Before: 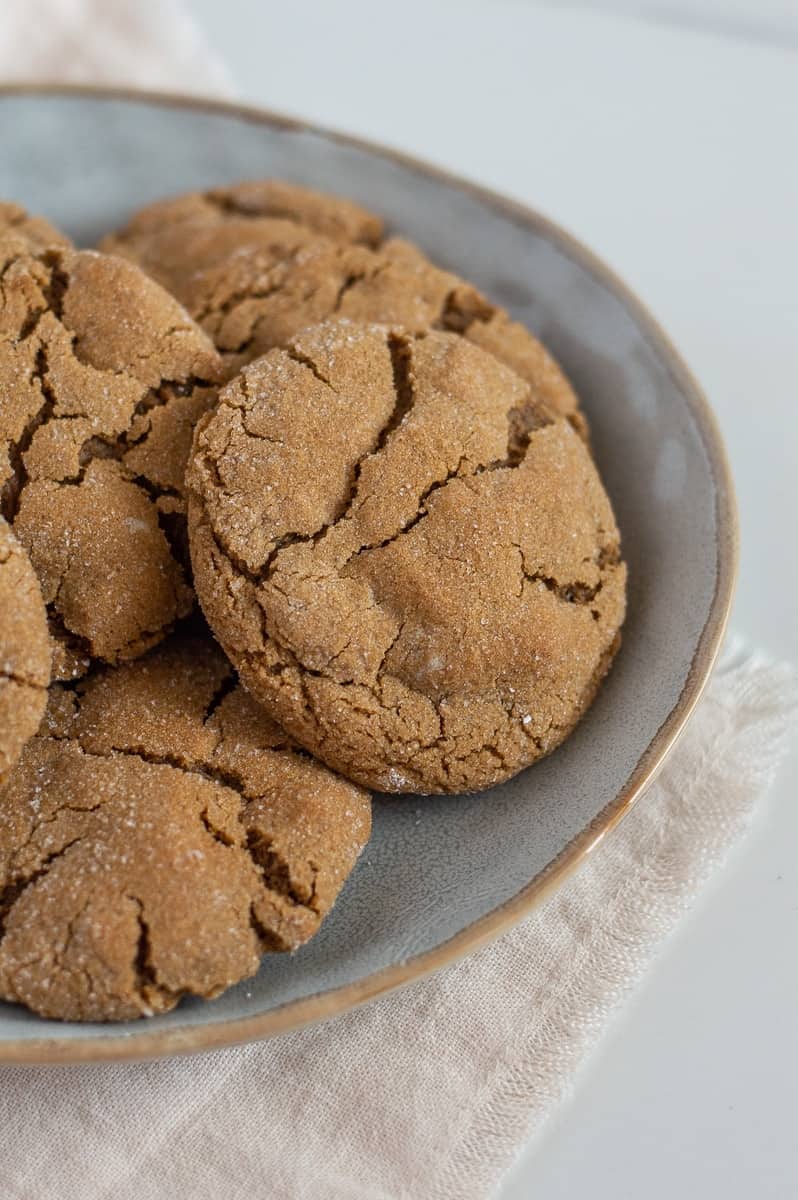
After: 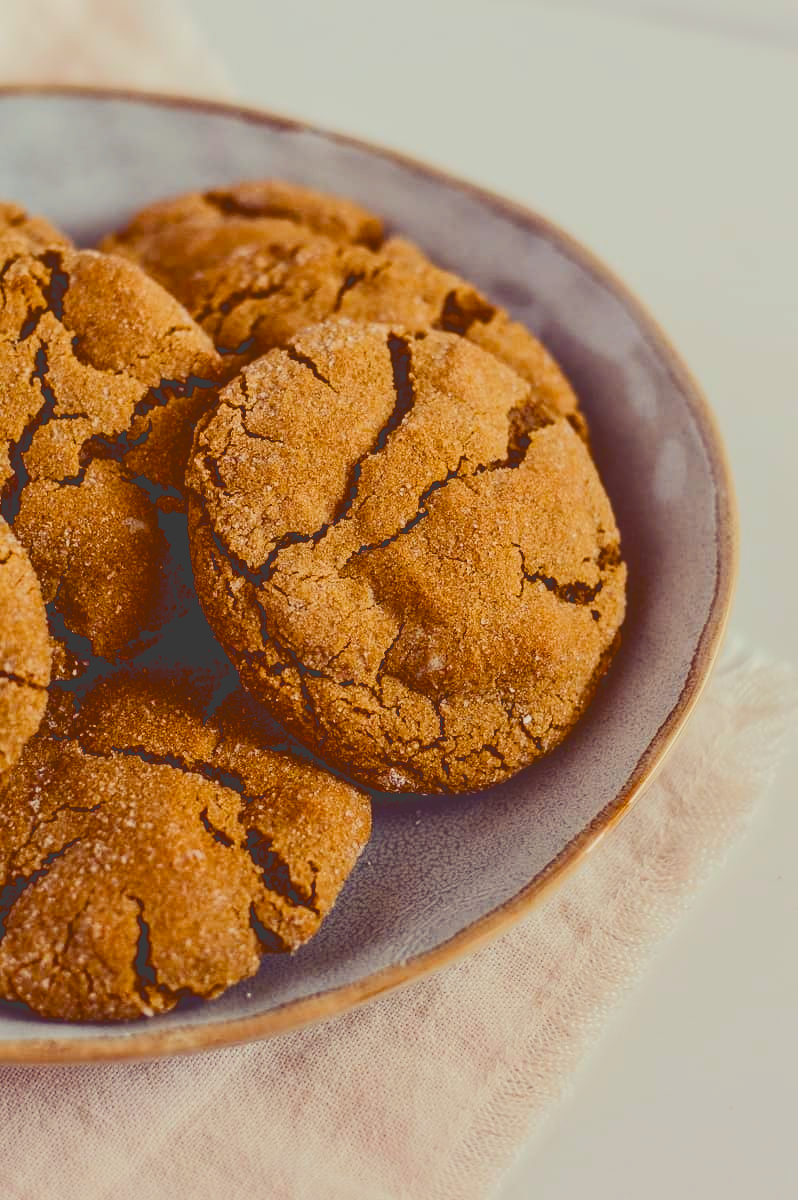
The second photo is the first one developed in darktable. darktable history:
tone curve: curves: ch0 [(0, 0.23) (0.125, 0.207) (0.245, 0.227) (0.736, 0.695) (1, 0.824)], color space Lab, independent channels, preserve colors none
color balance rgb: shadows lift › luminance -21.66%, shadows lift › chroma 8.98%, shadows lift › hue 283.37°, power › chroma 1.55%, power › hue 25.59°, highlights gain › luminance 6.08%, highlights gain › chroma 2.55%, highlights gain › hue 90°, global offset › luminance -0.87%, perceptual saturation grading › global saturation 27.49%, perceptual saturation grading › highlights -28.39%, perceptual saturation grading › mid-tones 15.22%, perceptual saturation grading › shadows 33.98%, perceptual brilliance grading › highlights 10%, perceptual brilliance grading › mid-tones 5%
